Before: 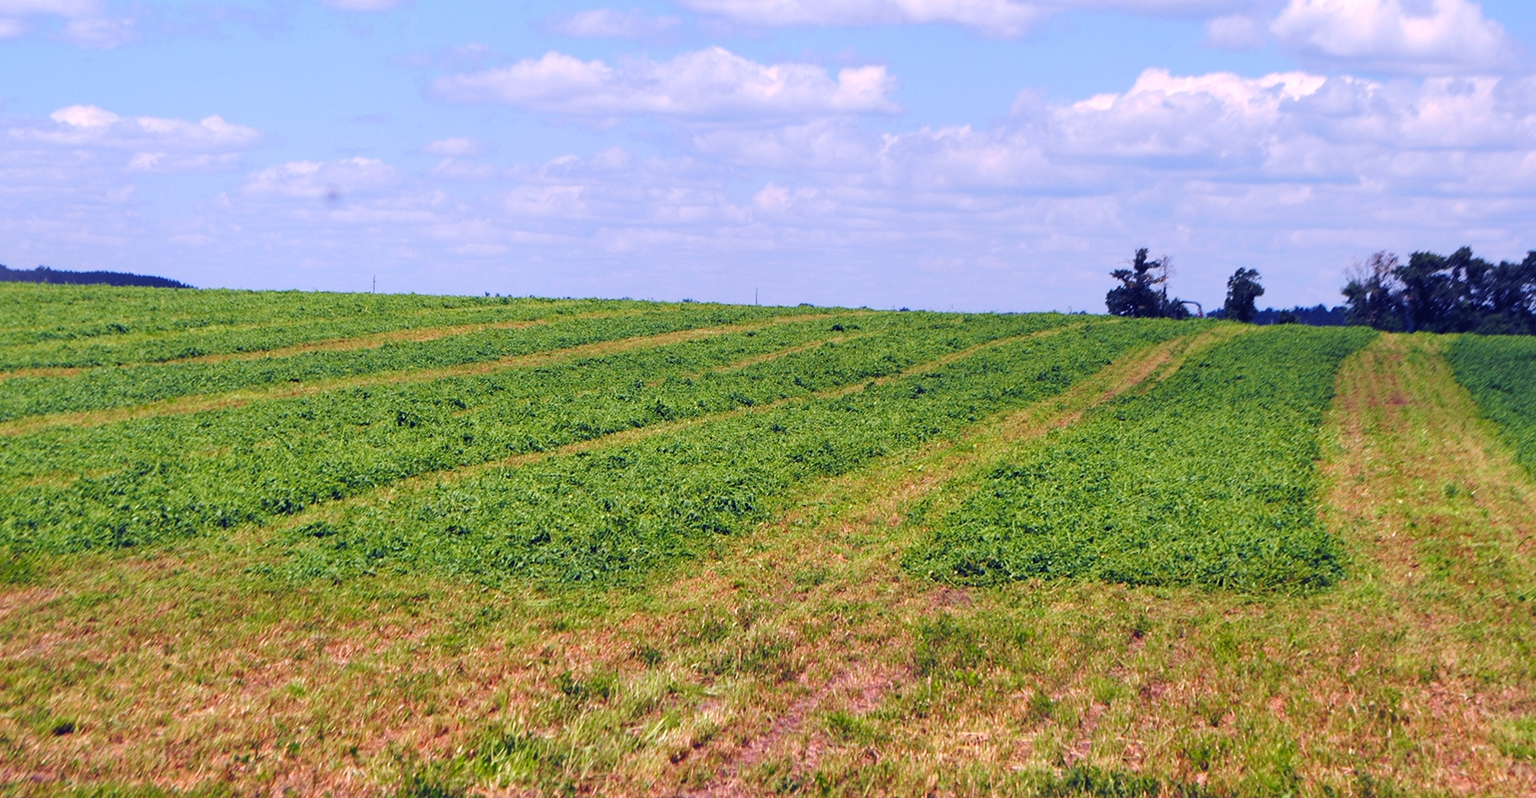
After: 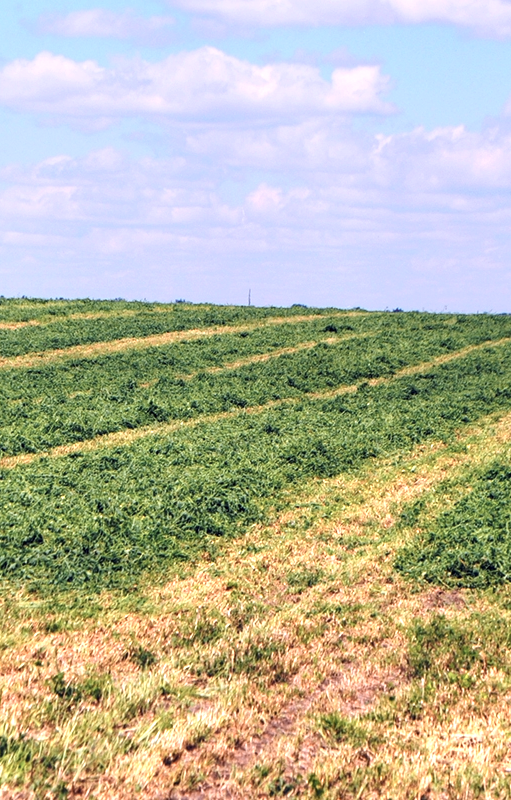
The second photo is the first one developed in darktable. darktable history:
color zones: curves: ch0 [(0.018, 0.548) (0.197, 0.654) (0.425, 0.447) (0.605, 0.658) (0.732, 0.579)]; ch1 [(0.105, 0.531) (0.224, 0.531) (0.386, 0.39) (0.618, 0.456) (0.732, 0.456) (0.956, 0.421)]; ch2 [(0.039, 0.583) (0.215, 0.465) (0.399, 0.544) (0.465, 0.548) (0.614, 0.447) (0.724, 0.43) (0.882, 0.623) (0.956, 0.632)], mix 40.03%
local contrast: on, module defaults
contrast brightness saturation: saturation -0.096
crop: left 33.056%, right 33.757%
